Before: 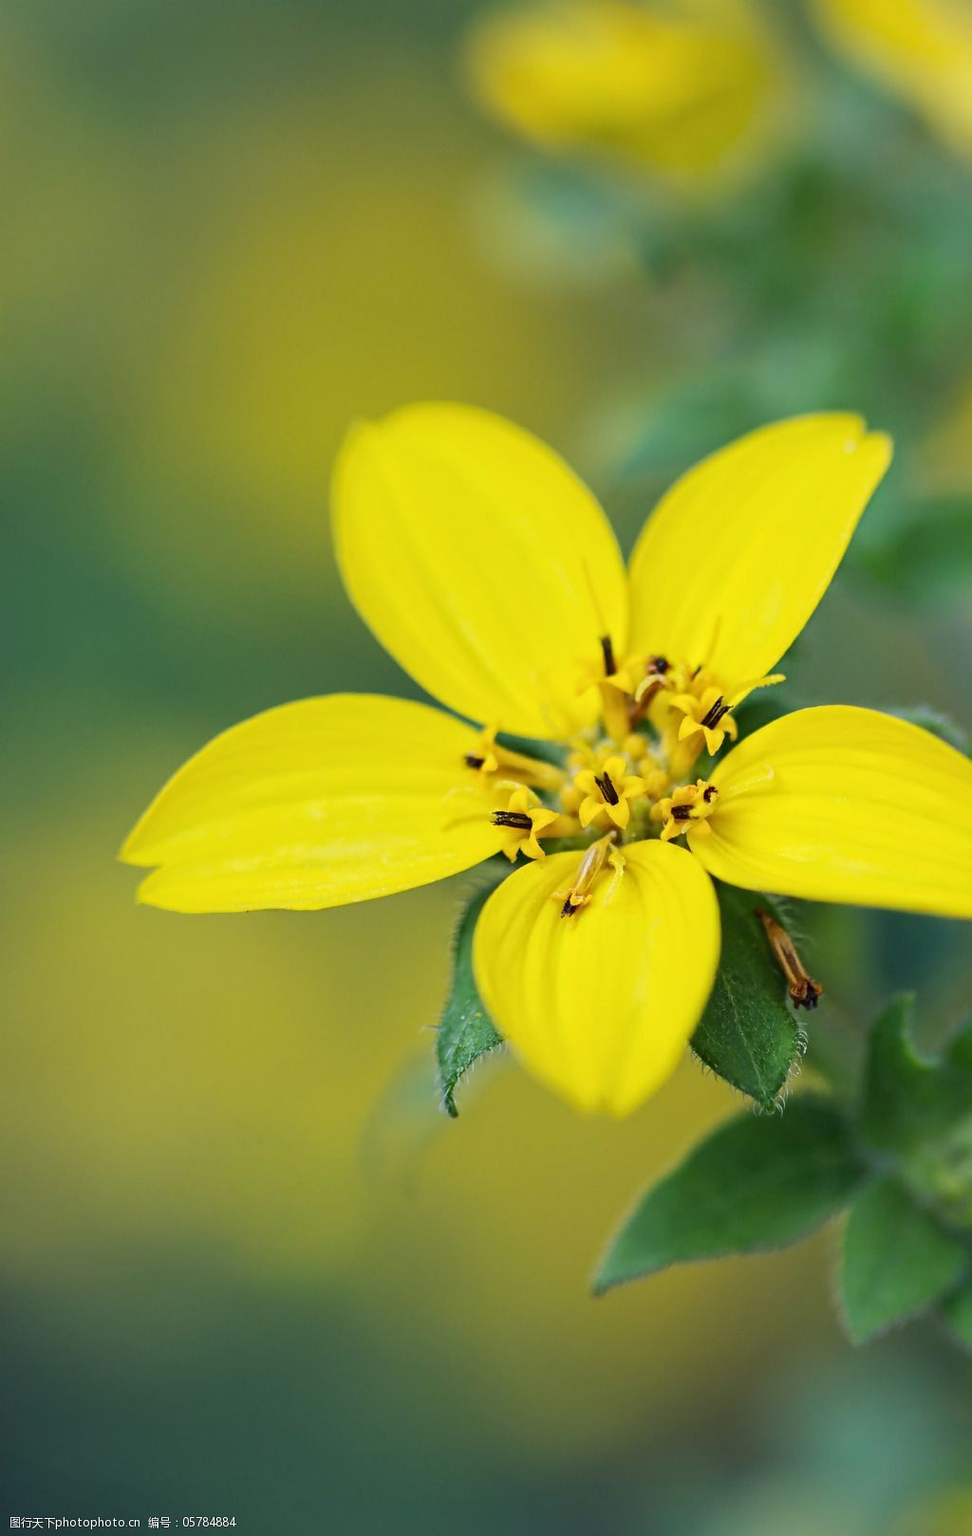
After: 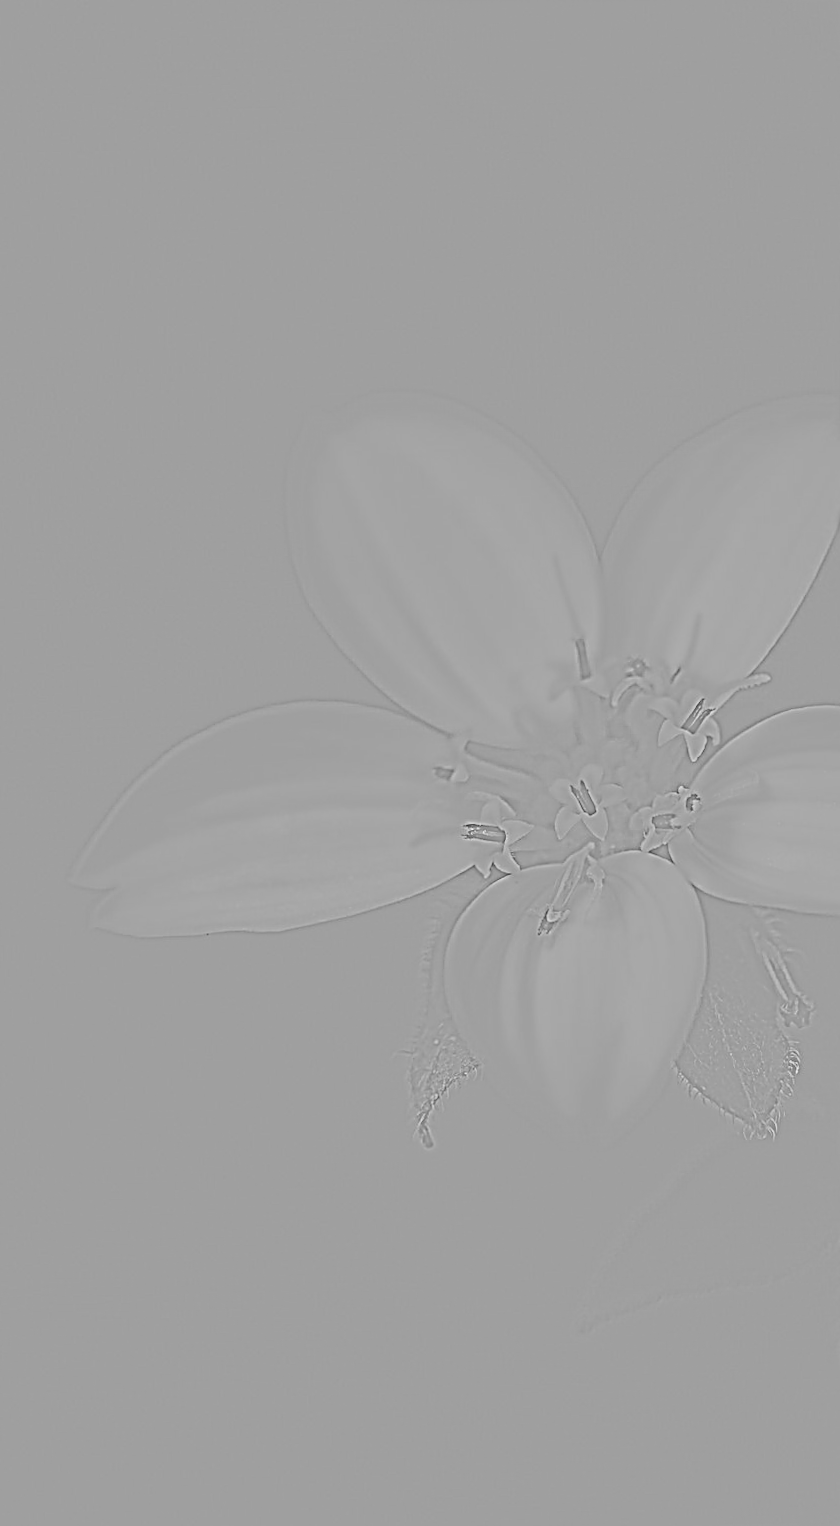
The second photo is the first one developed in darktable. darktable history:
tone equalizer: -8 EV -0.75 EV, -7 EV -0.7 EV, -6 EV -0.6 EV, -5 EV -0.4 EV, -3 EV 0.4 EV, -2 EV 0.6 EV, -1 EV 0.7 EV, +0 EV 0.75 EV, edges refinement/feathering 500, mask exposure compensation -1.57 EV, preserve details no
highpass: sharpness 9.84%, contrast boost 9.94%
base curve: curves: ch0 [(0, 0) (0.028, 0.03) (0.121, 0.232) (0.46, 0.748) (0.859, 0.968) (1, 1)], preserve colors none
bloom: size 5%, threshold 95%, strength 15%
sharpen: on, module defaults
crop and rotate: angle 1°, left 4.281%, top 0.642%, right 11.383%, bottom 2.486%
